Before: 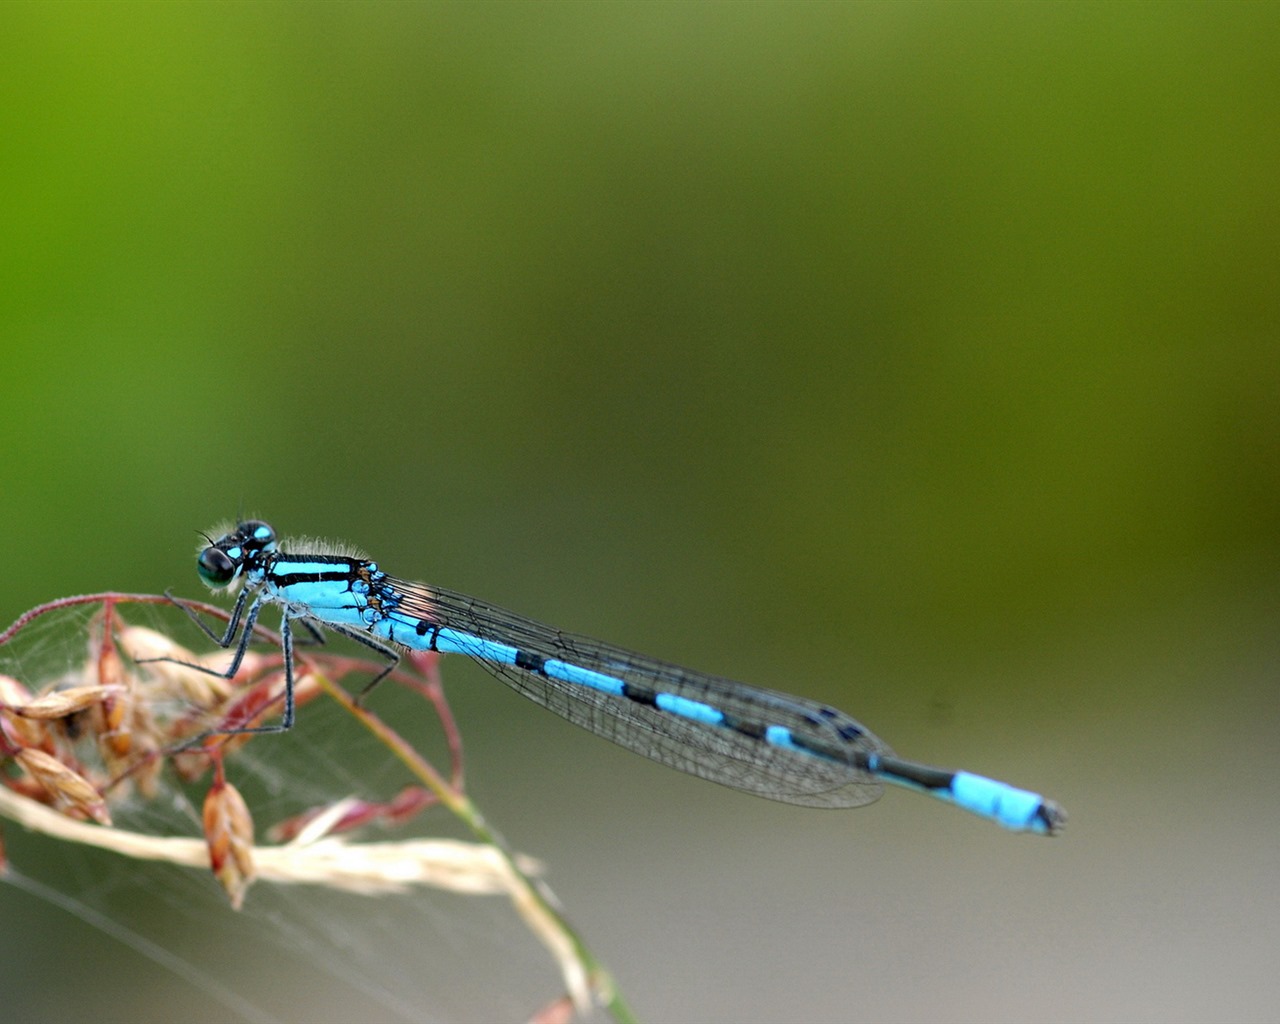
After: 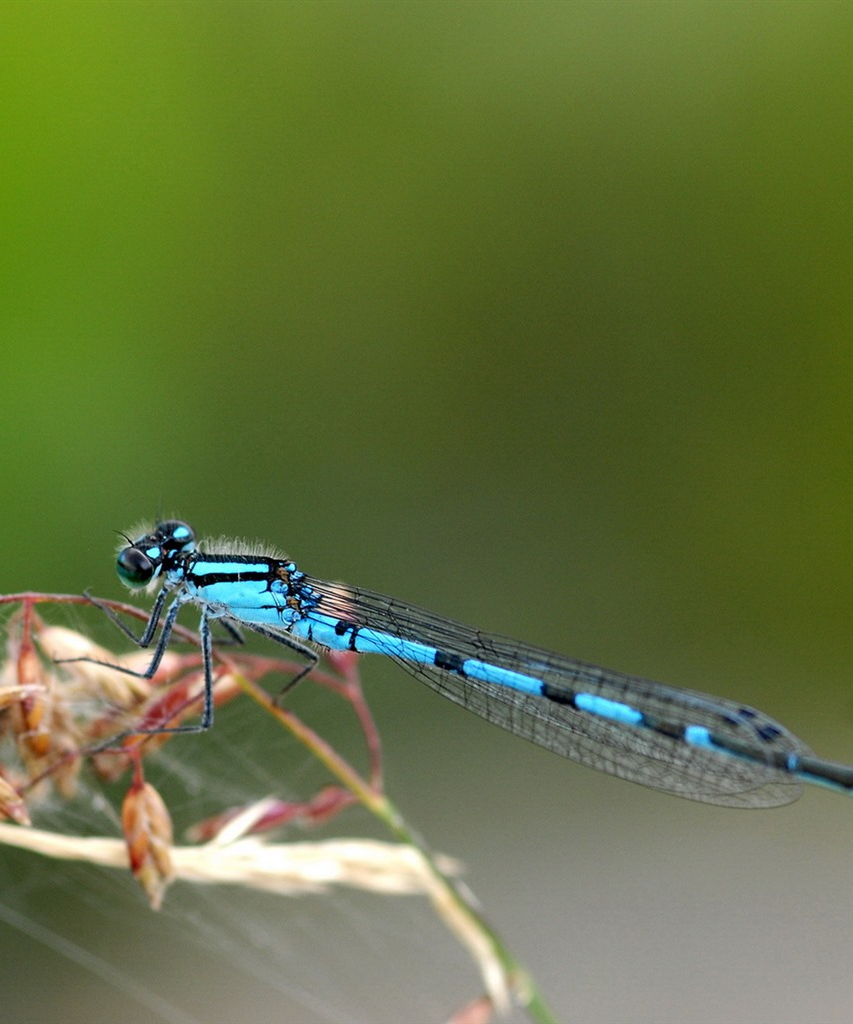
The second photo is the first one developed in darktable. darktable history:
crop and rotate: left 6.366%, right 26.935%
